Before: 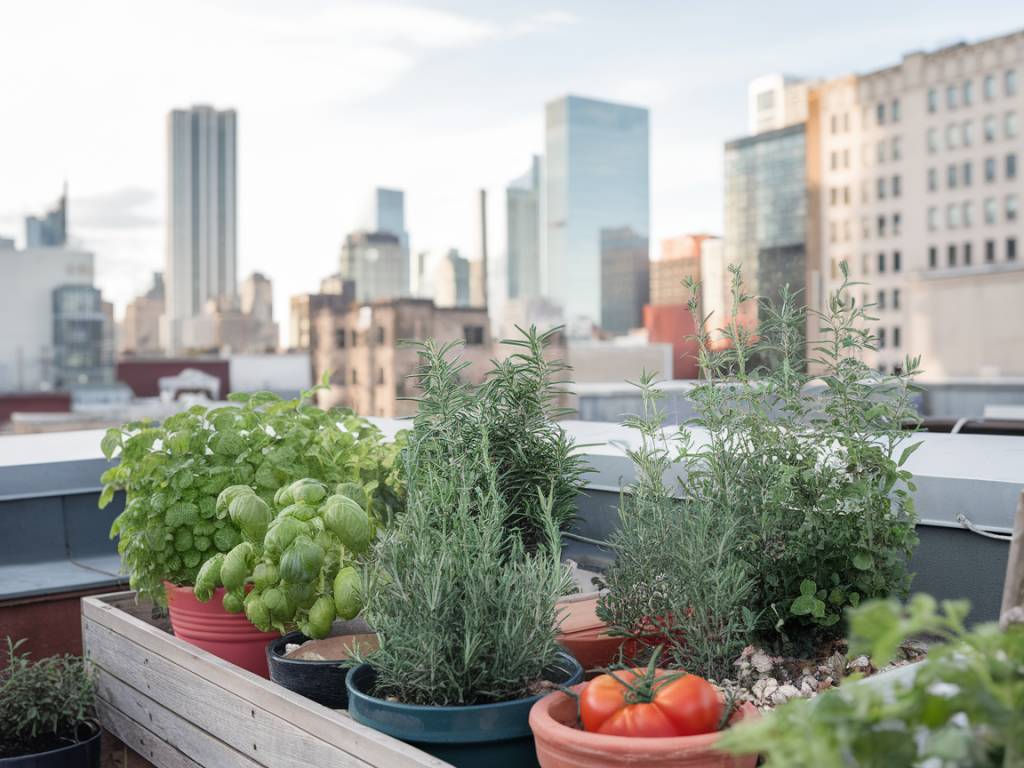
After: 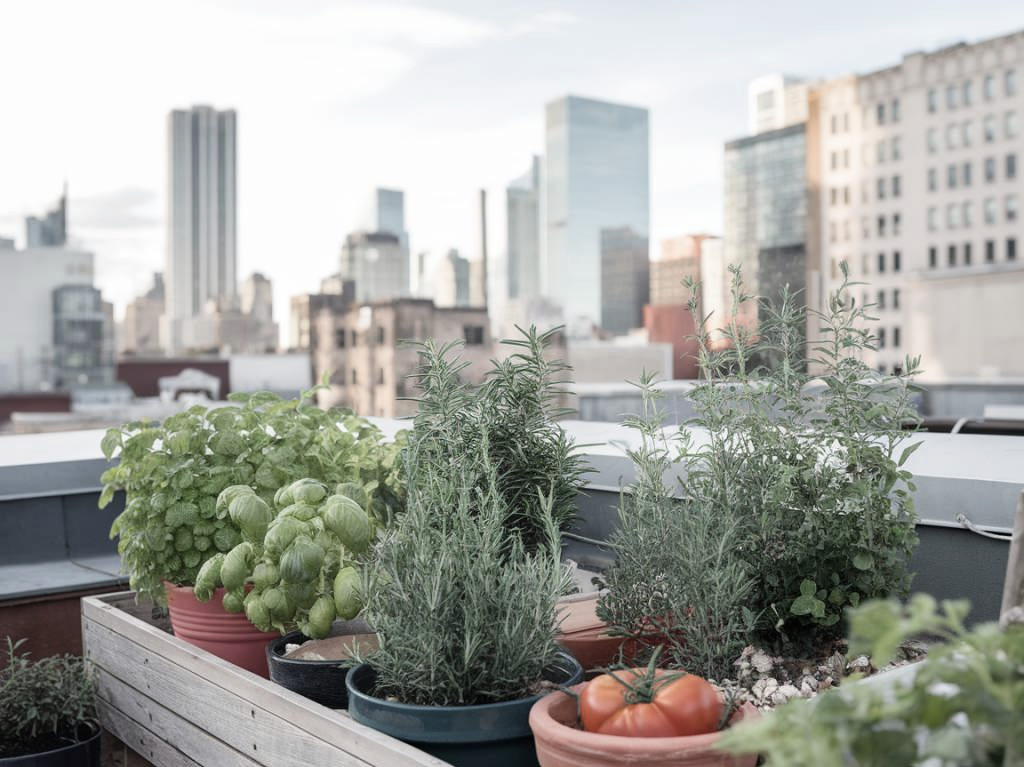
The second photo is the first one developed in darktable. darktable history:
contrast brightness saturation: contrast 0.103, saturation -0.374
crop: bottom 0.059%
